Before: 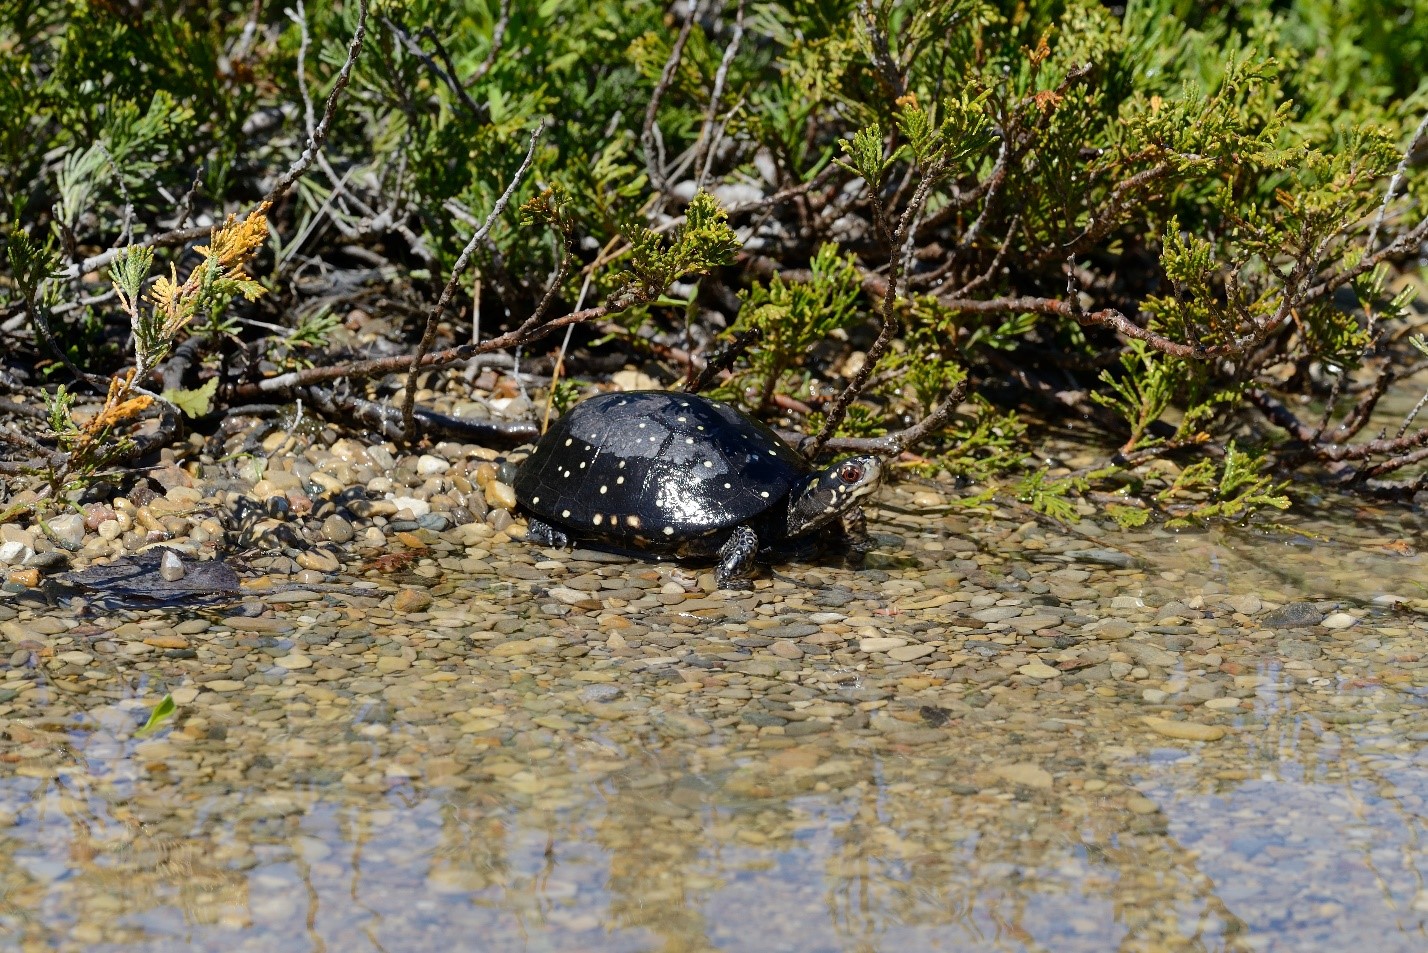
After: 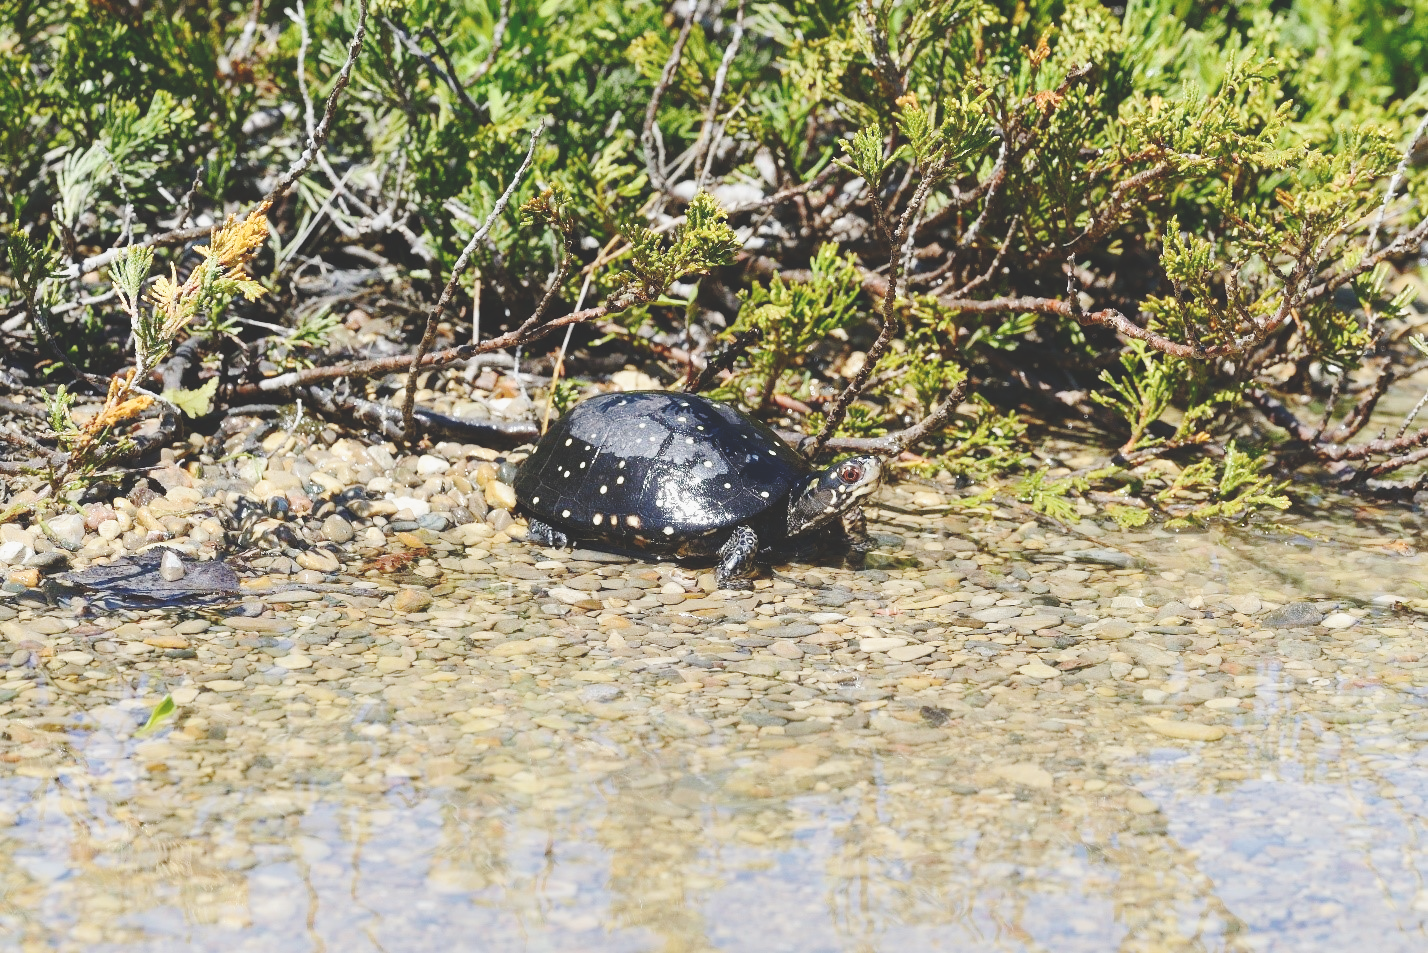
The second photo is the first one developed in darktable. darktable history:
base curve: curves: ch0 [(0, 0) (0.025, 0.046) (0.112, 0.277) (0.467, 0.74) (0.814, 0.929) (1, 0.942)], preserve colors none
exposure: black level correction -0.015, compensate exposure bias true, compensate highlight preservation false
